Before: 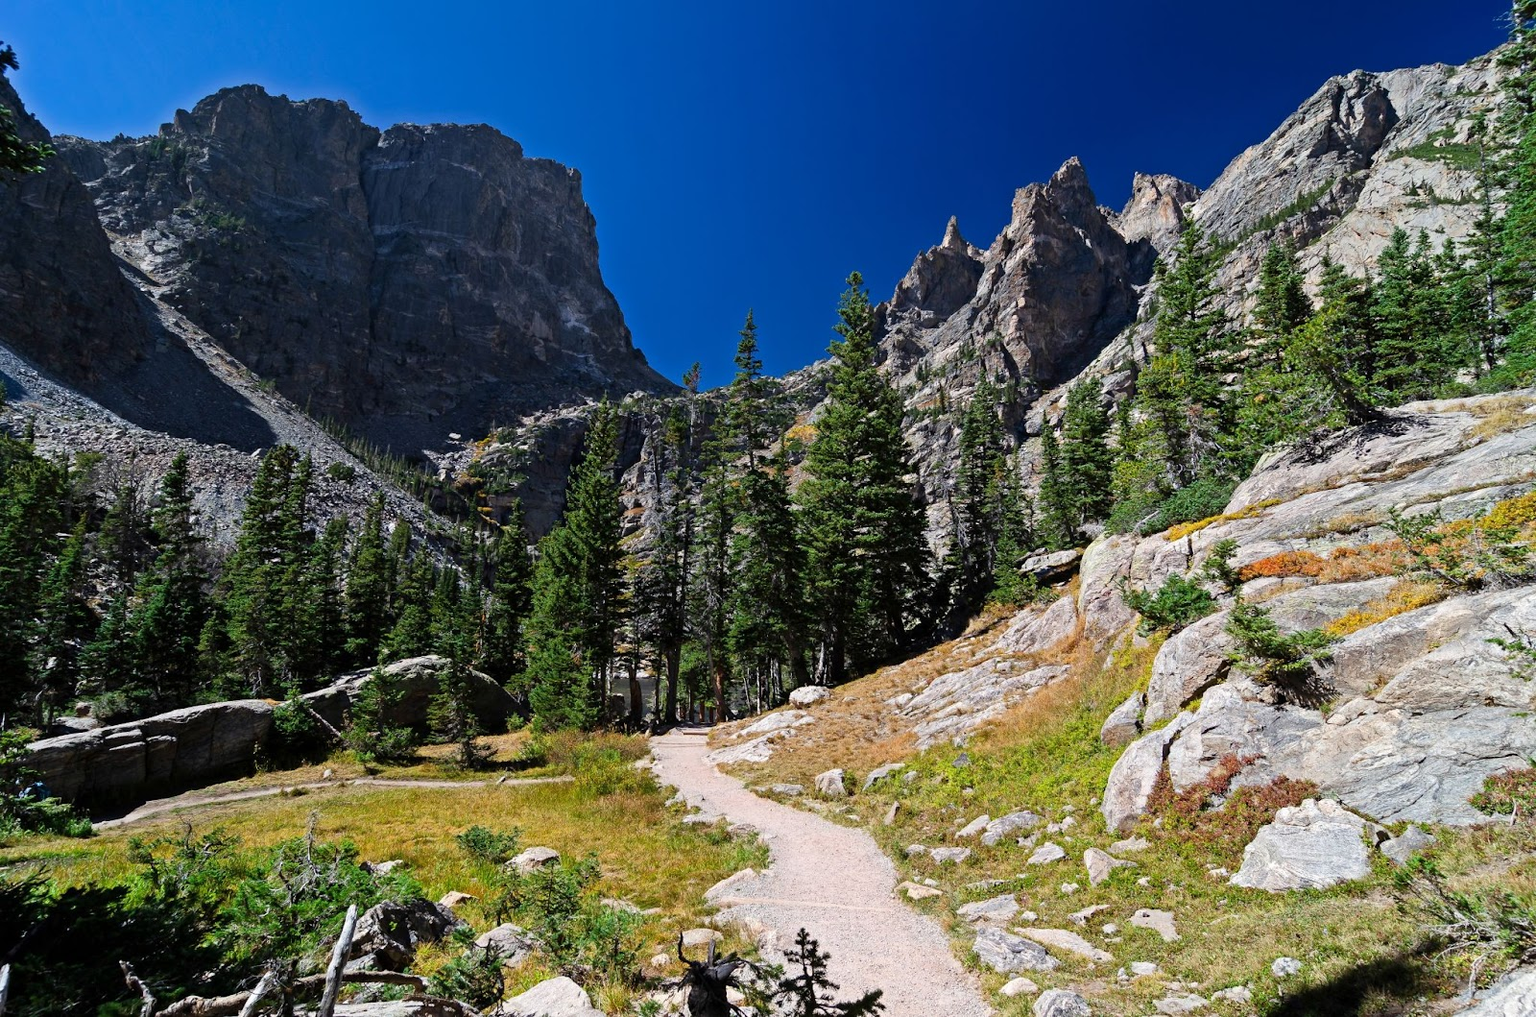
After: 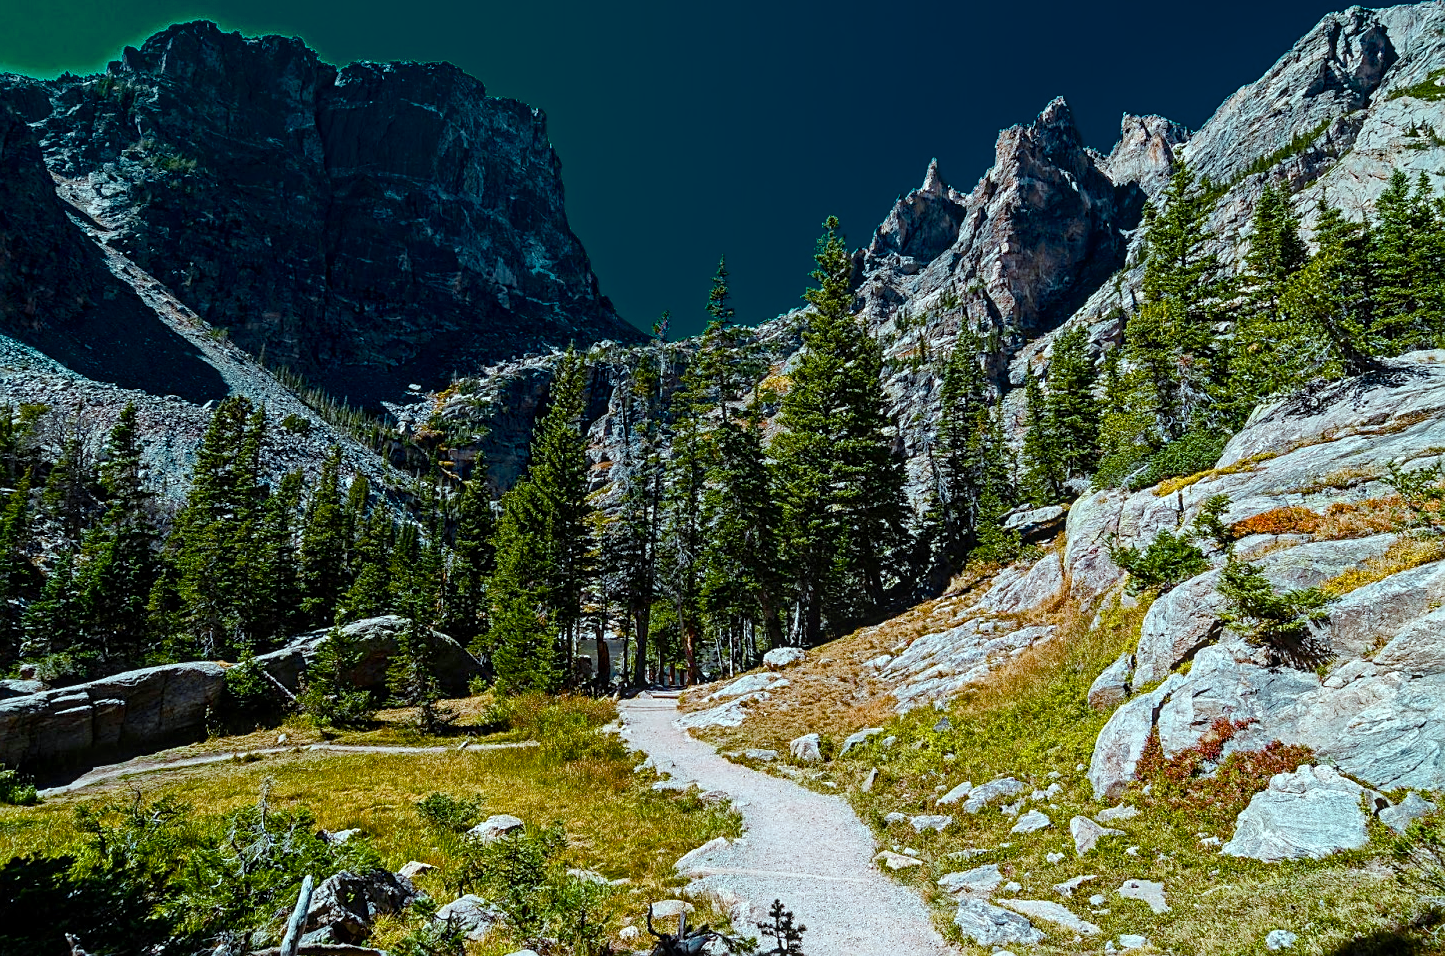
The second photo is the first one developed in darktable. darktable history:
color balance rgb: perceptual saturation grading › global saturation 20%, perceptual saturation grading › highlights -25.871%, perceptual saturation grading › shadows 50.1%, perceptual brilliance grading › global brilliance 2.936%, perceptual brilliance grading › highlights -3.275%, perceptual brilliance grading › shadows 2.799%, global vibrance 16.675%, saturation formula JzAzBz (2021)
crop: left 3.706%, top 6.394%, right 5.948%, bottom 3.268%
local contrast: on, module defaults
color correction: highlights a* -10.34, highlights b* -10.16
color zones: curves: ch0 [(0.254, 0.492) (0.724, 0.62)]; ch1 [(0.25, 0.528) (0.719, 0.796)]; ch2 [(0, 0.472) (0.25, 0.5) (0.73, 0.184)]
sharpen: on, module defaults
